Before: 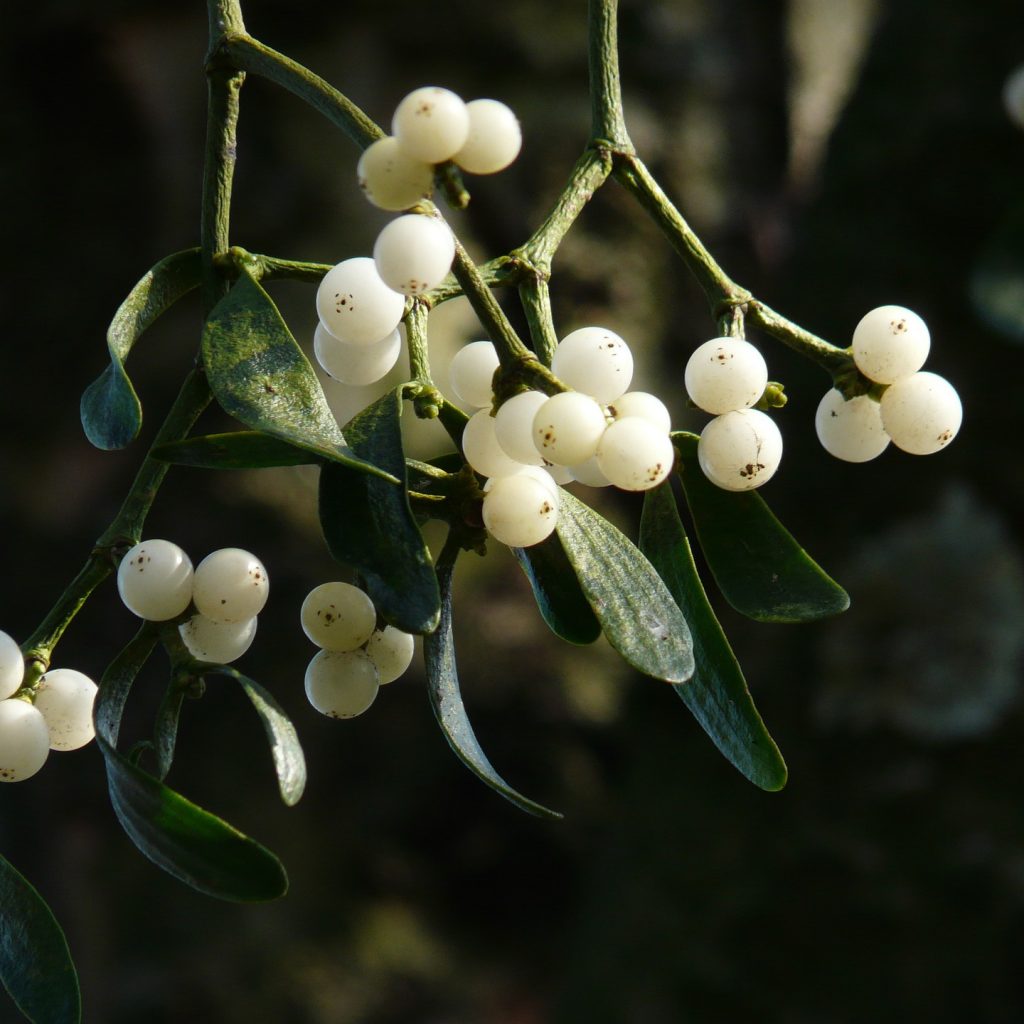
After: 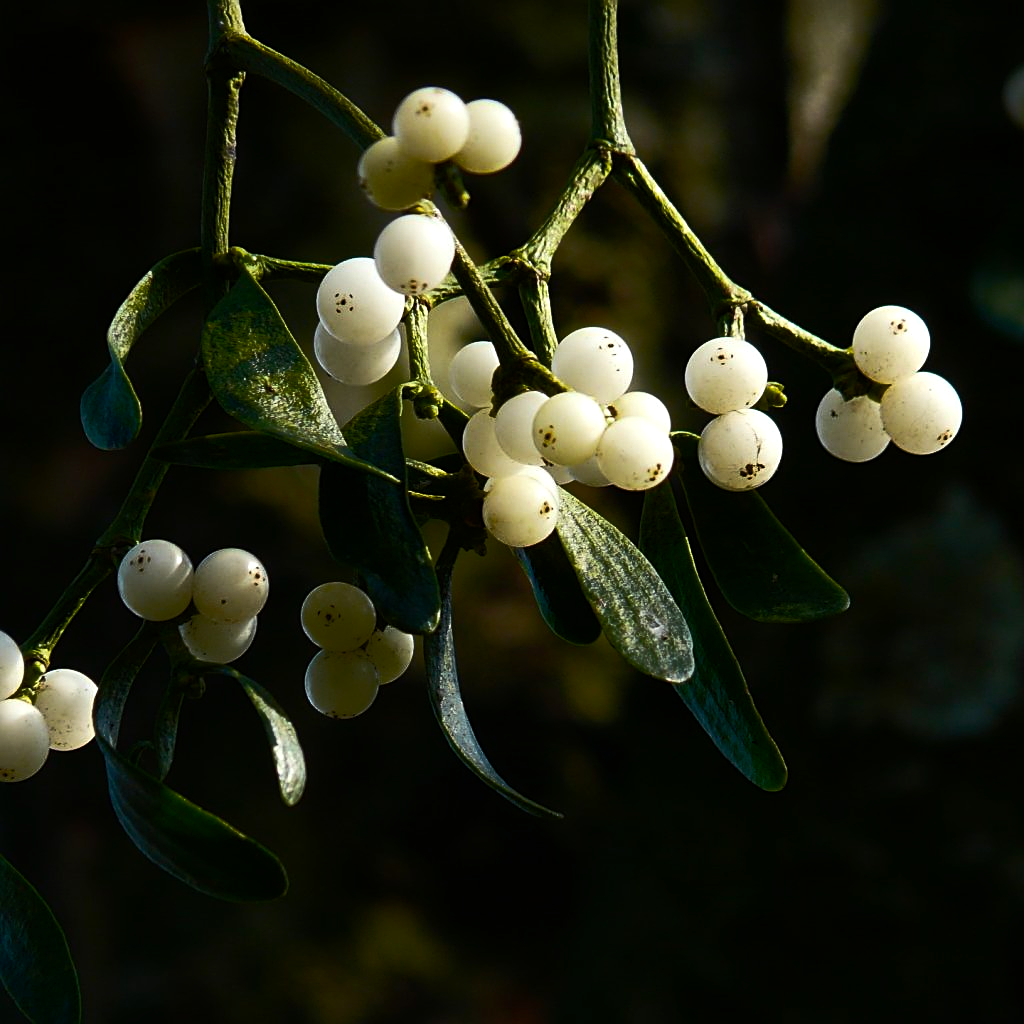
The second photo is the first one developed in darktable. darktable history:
color balance rgb: linear chroma grading › global chroma 25.095%, perceptual saturation grading › global saturation 20%, perceptual saturation grading › highlights -25.158%, perceptual saturation grading › shadows 26.222%, perceptual brilliance grading › highlights 2.126%, perceptual brilliance grading › mid-tones -49.842%, perceptual brilliance grading › shadows -49.513%, global vibrance 25.273%
tone equalizer: edges refinement/feathering 500, mask exposure compensation -1.57 EV, preserve details no
sharpen: on, module defaults
